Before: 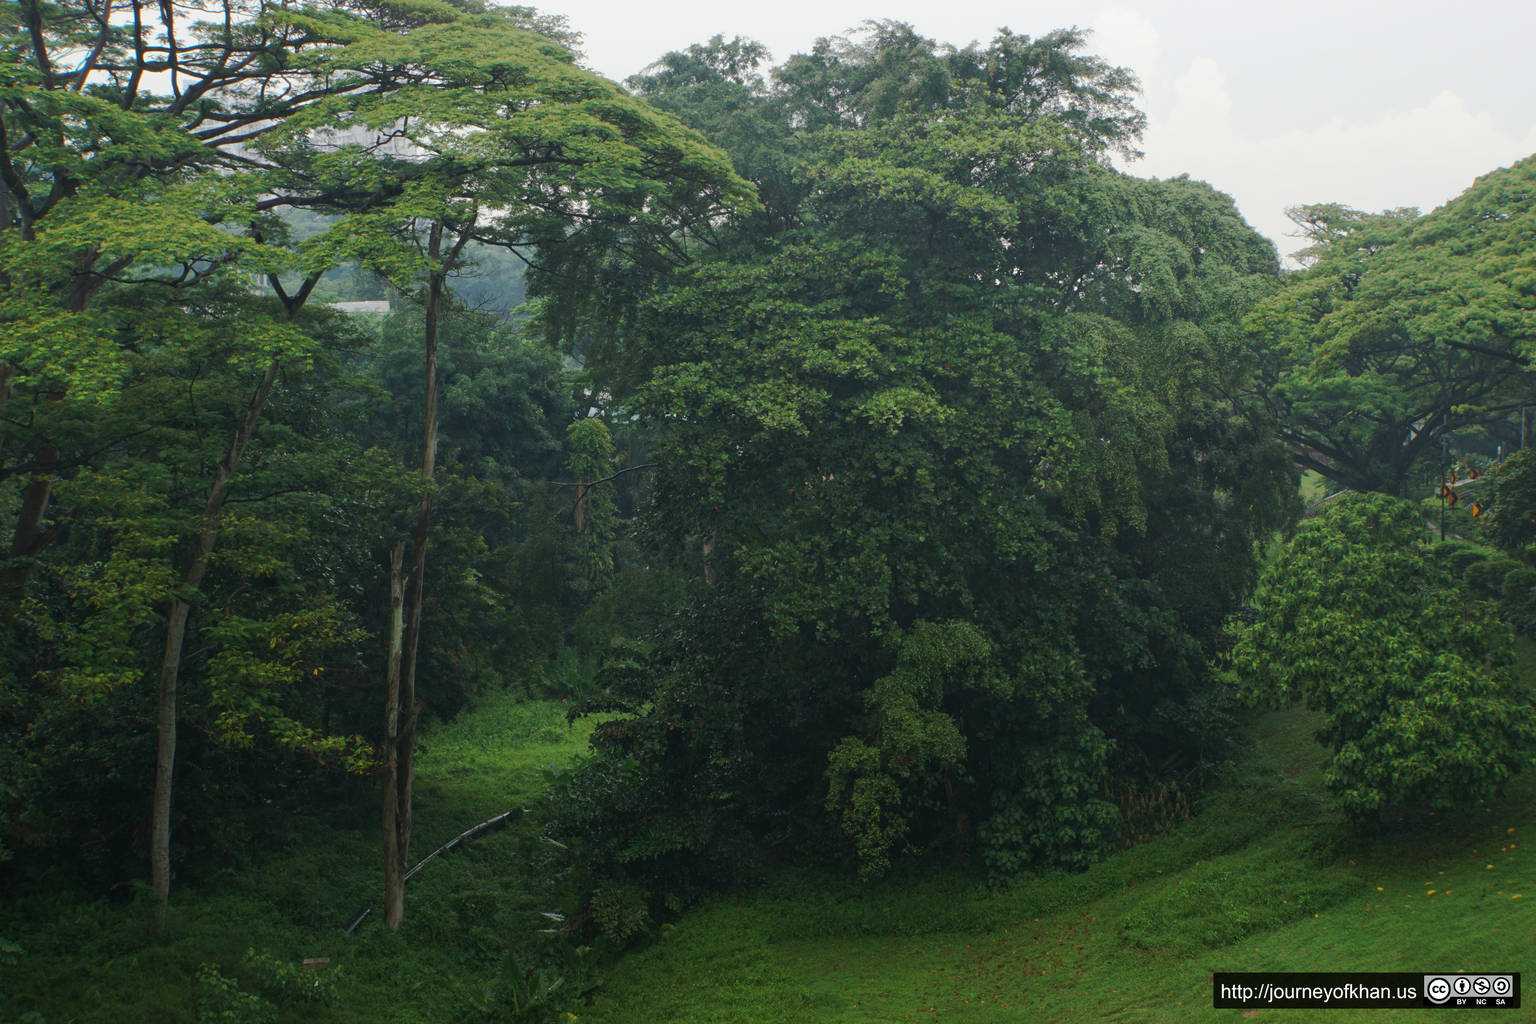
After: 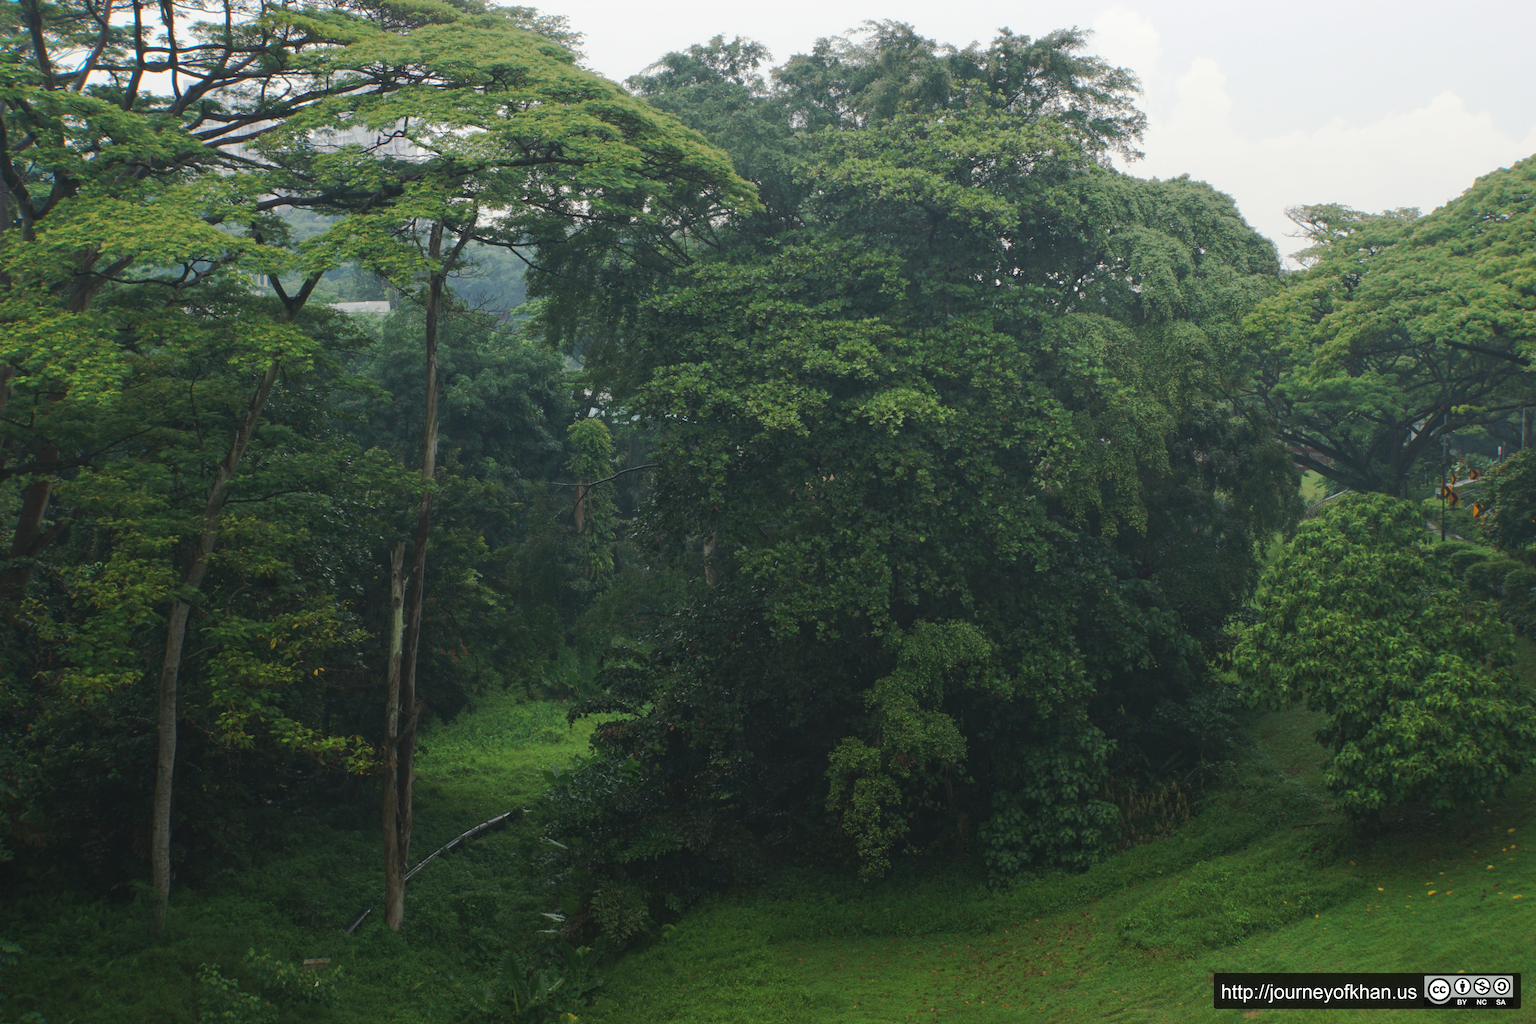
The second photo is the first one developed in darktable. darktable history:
exposure: black level correction -0.004, exposure 0.055 EV, compensate exposure bias true, compensate highlight preservation false
